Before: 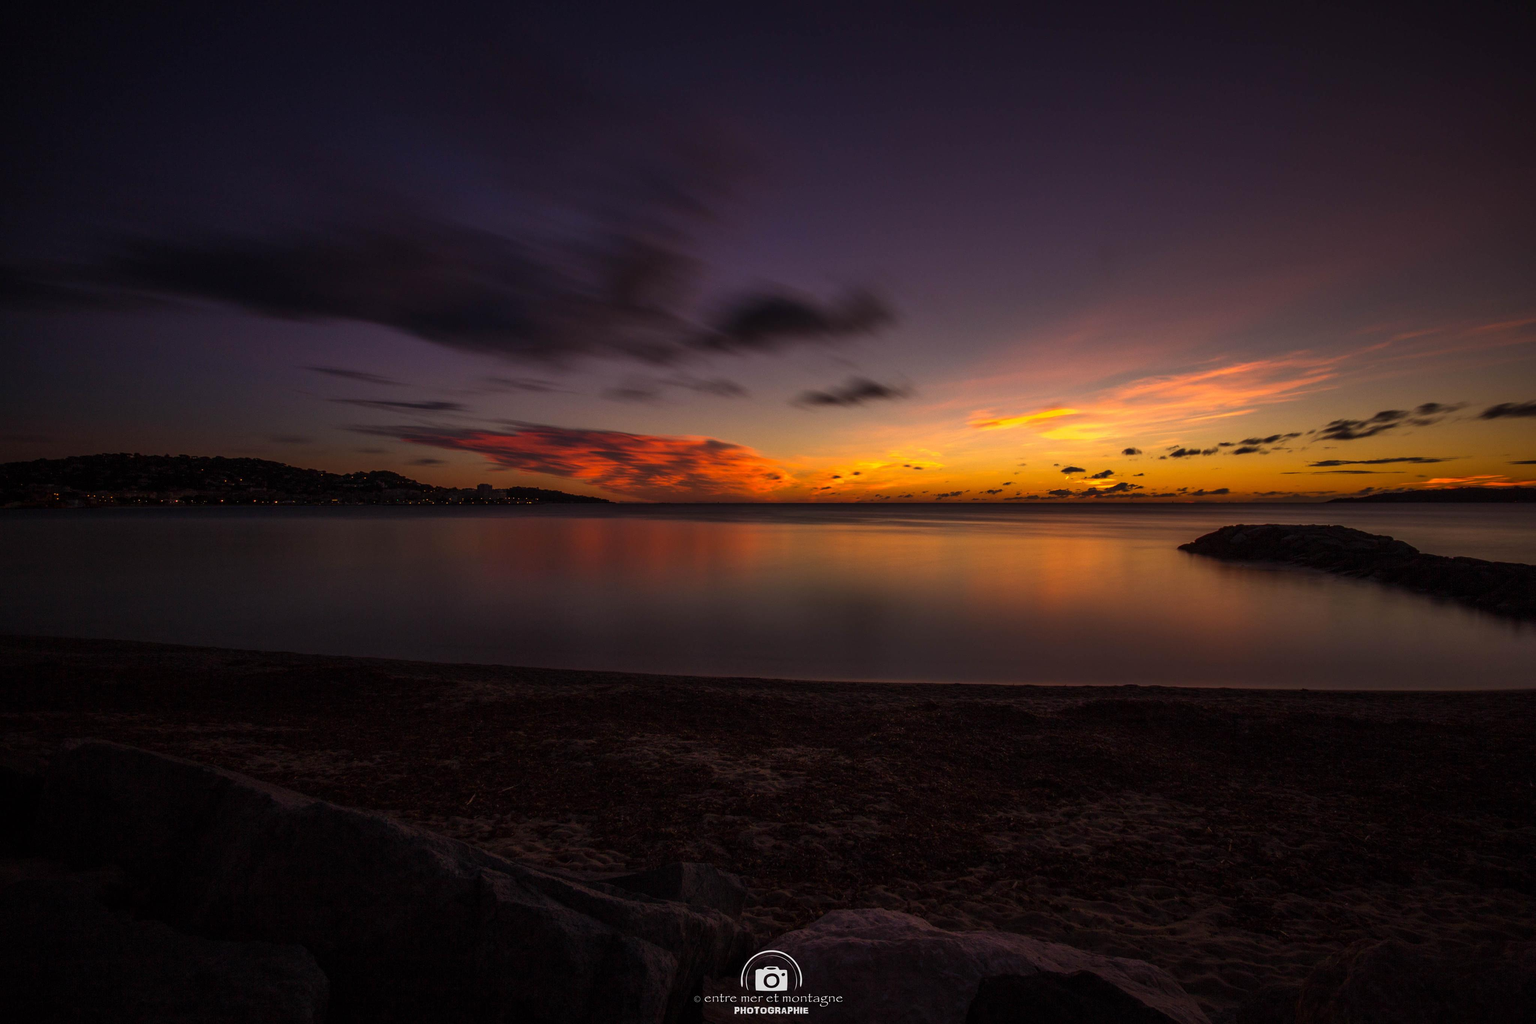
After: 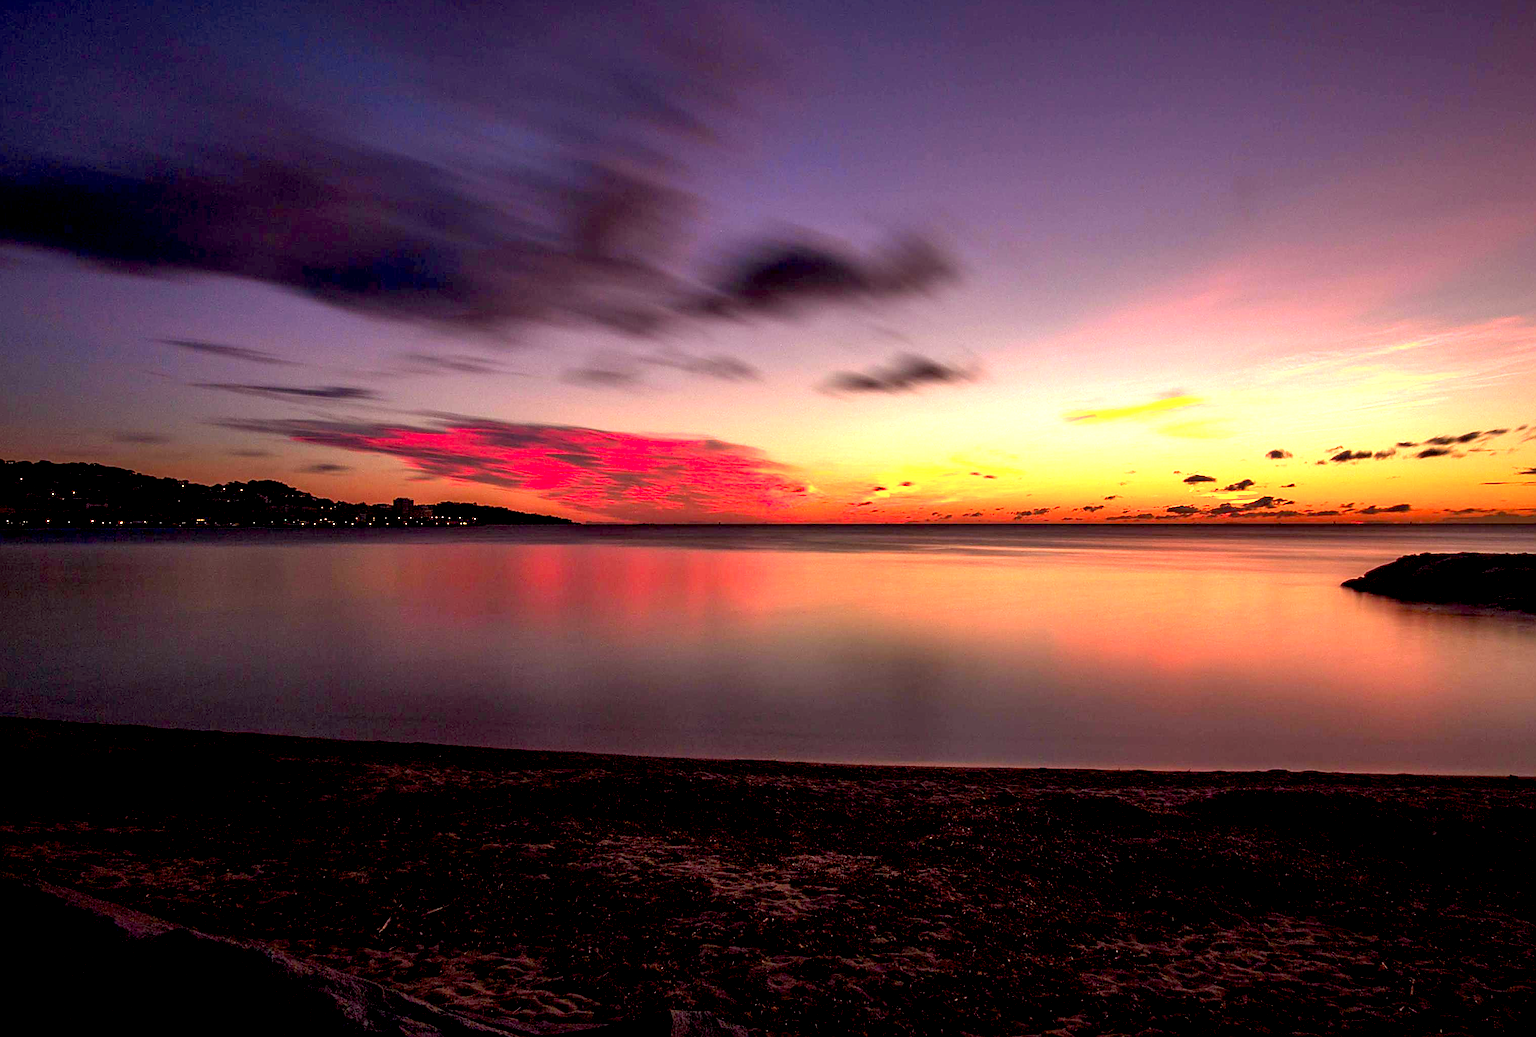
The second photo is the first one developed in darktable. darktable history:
sharpen: on, module defaults
exposure: black level correction 0.006, exposure 2.067 EV, compensate exposure bias true, compensate highlight preservation false
crop and rotate: left 12.165%, top 11.346%, right 13.928%, bottom 13.766%
color zones: curves: ch1 [(0.29, 0.492) (0.373, 0.185) (0.509, 0.481)]; ch2 [(0.25, 0.462) (0.749, 0.457)]
